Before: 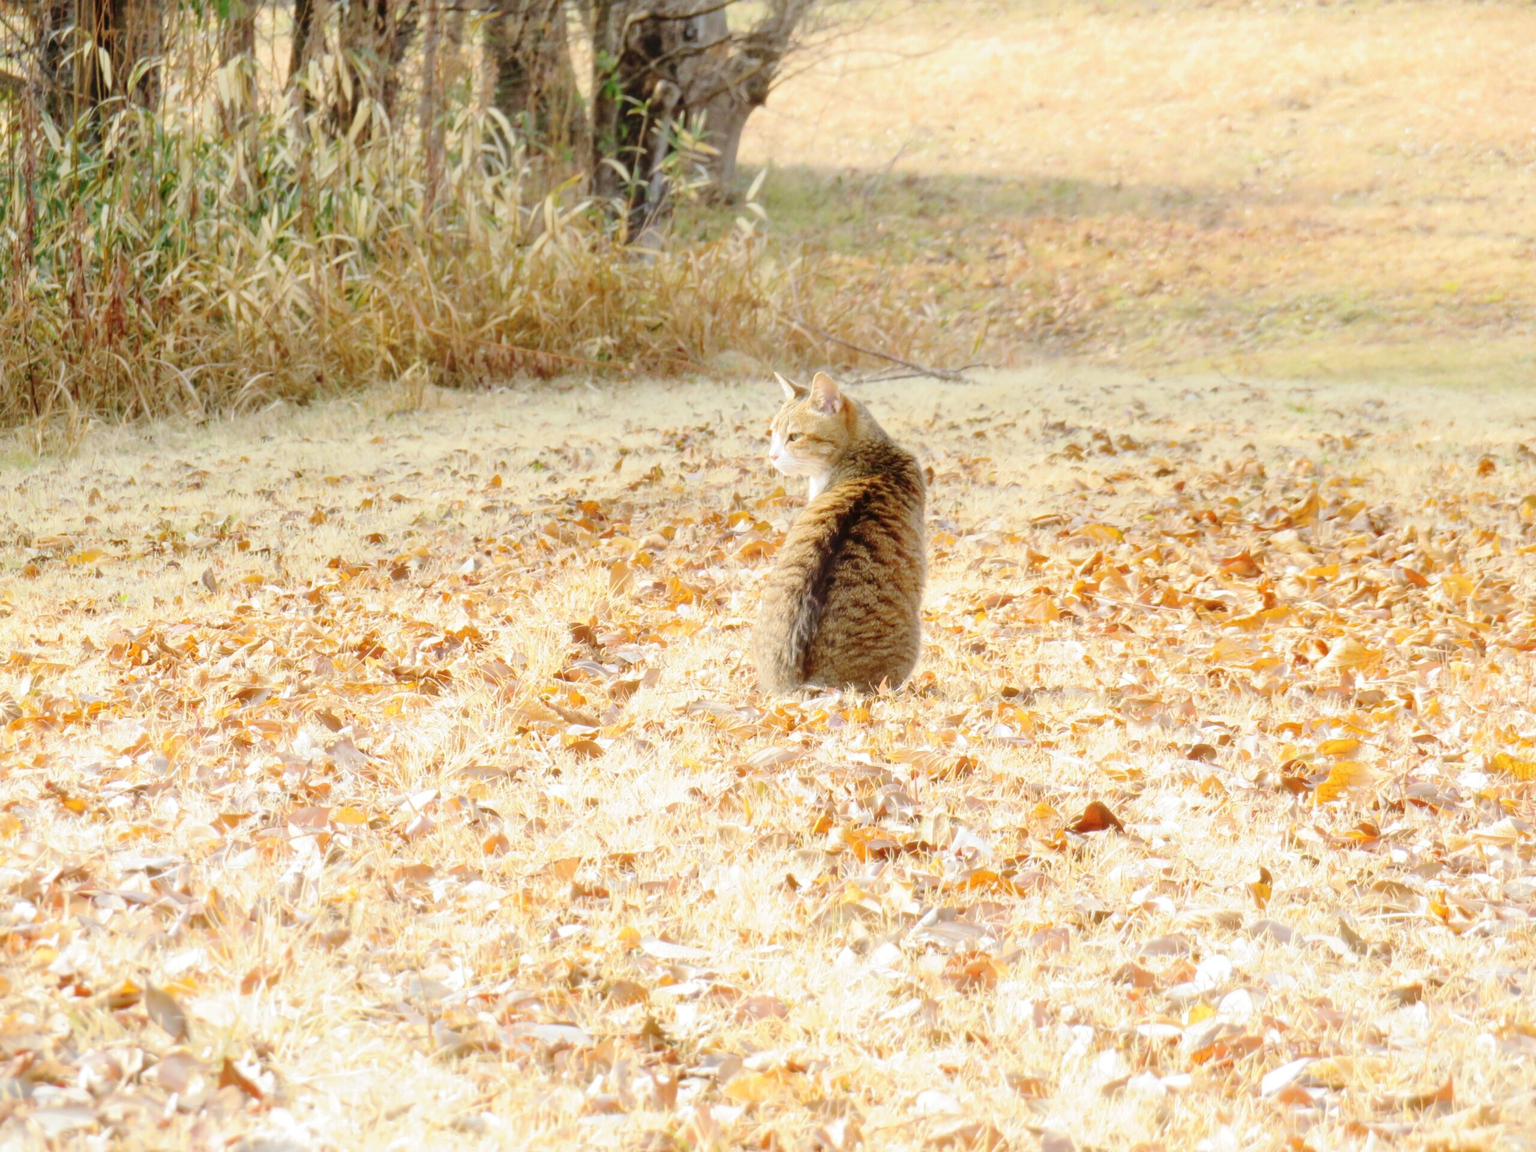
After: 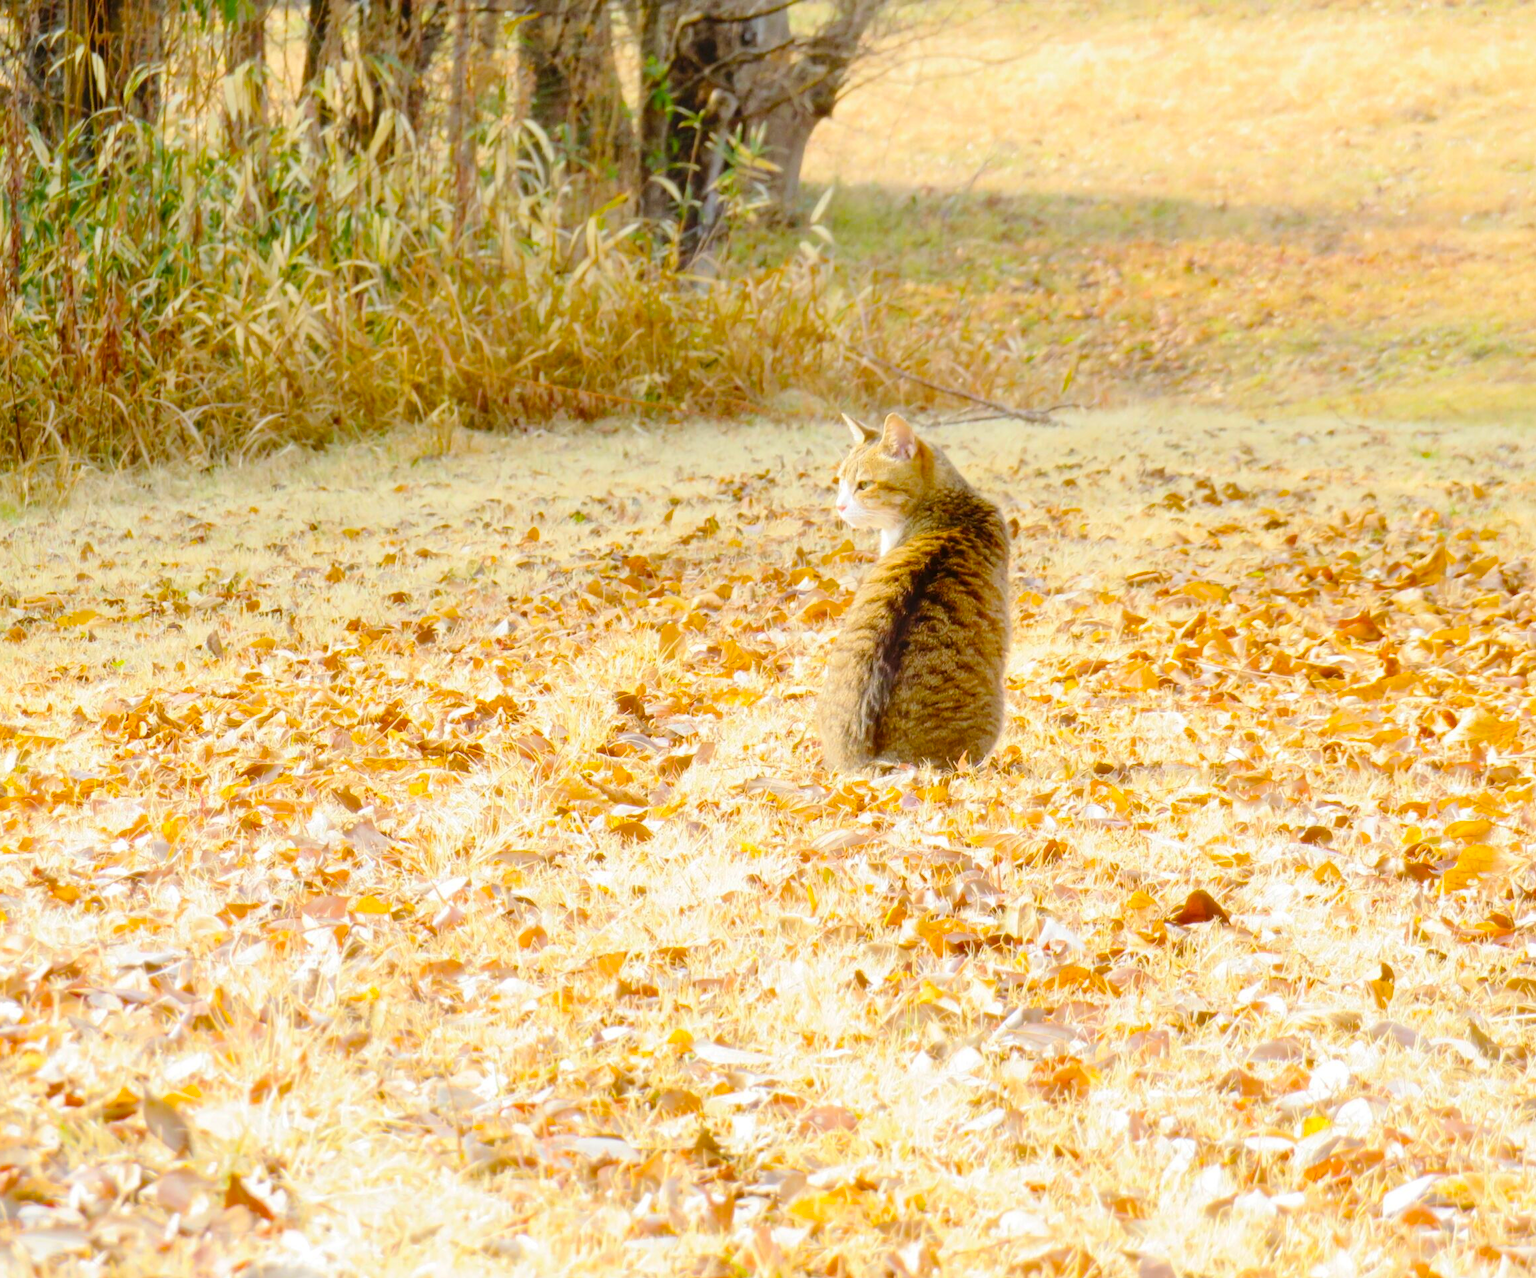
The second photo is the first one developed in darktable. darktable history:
crop and rotate: left 1.088%, right 8.807%
color balance rgb: linear chroma grading › global chroma 15%, perceptual saturation grading › global saturation 30%
